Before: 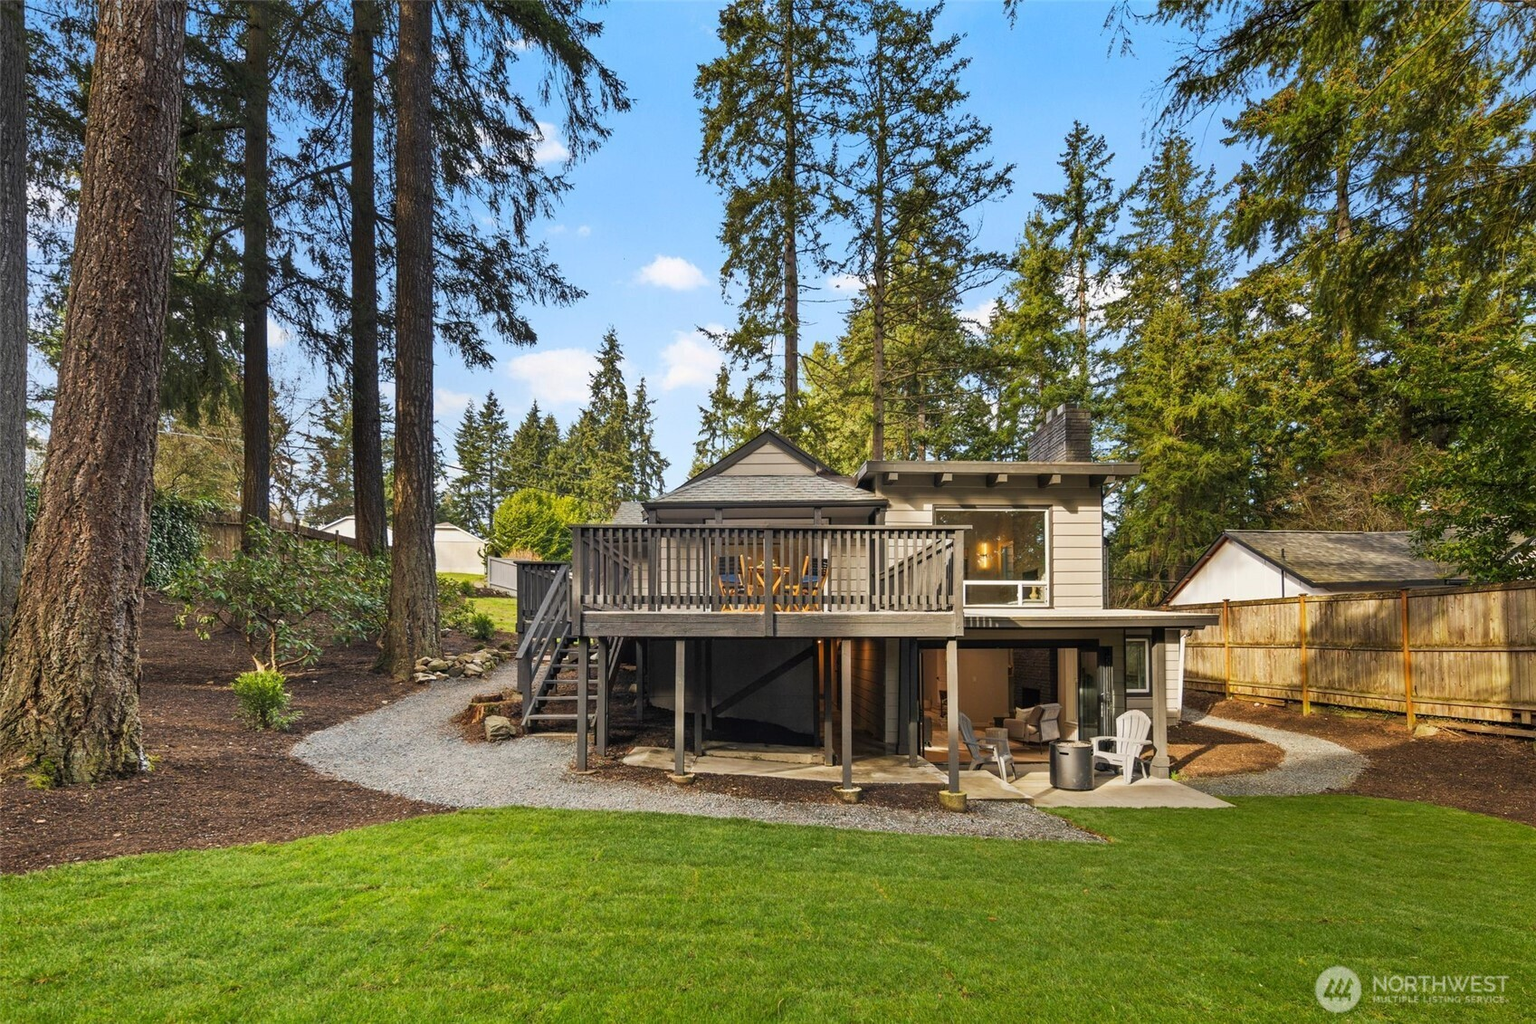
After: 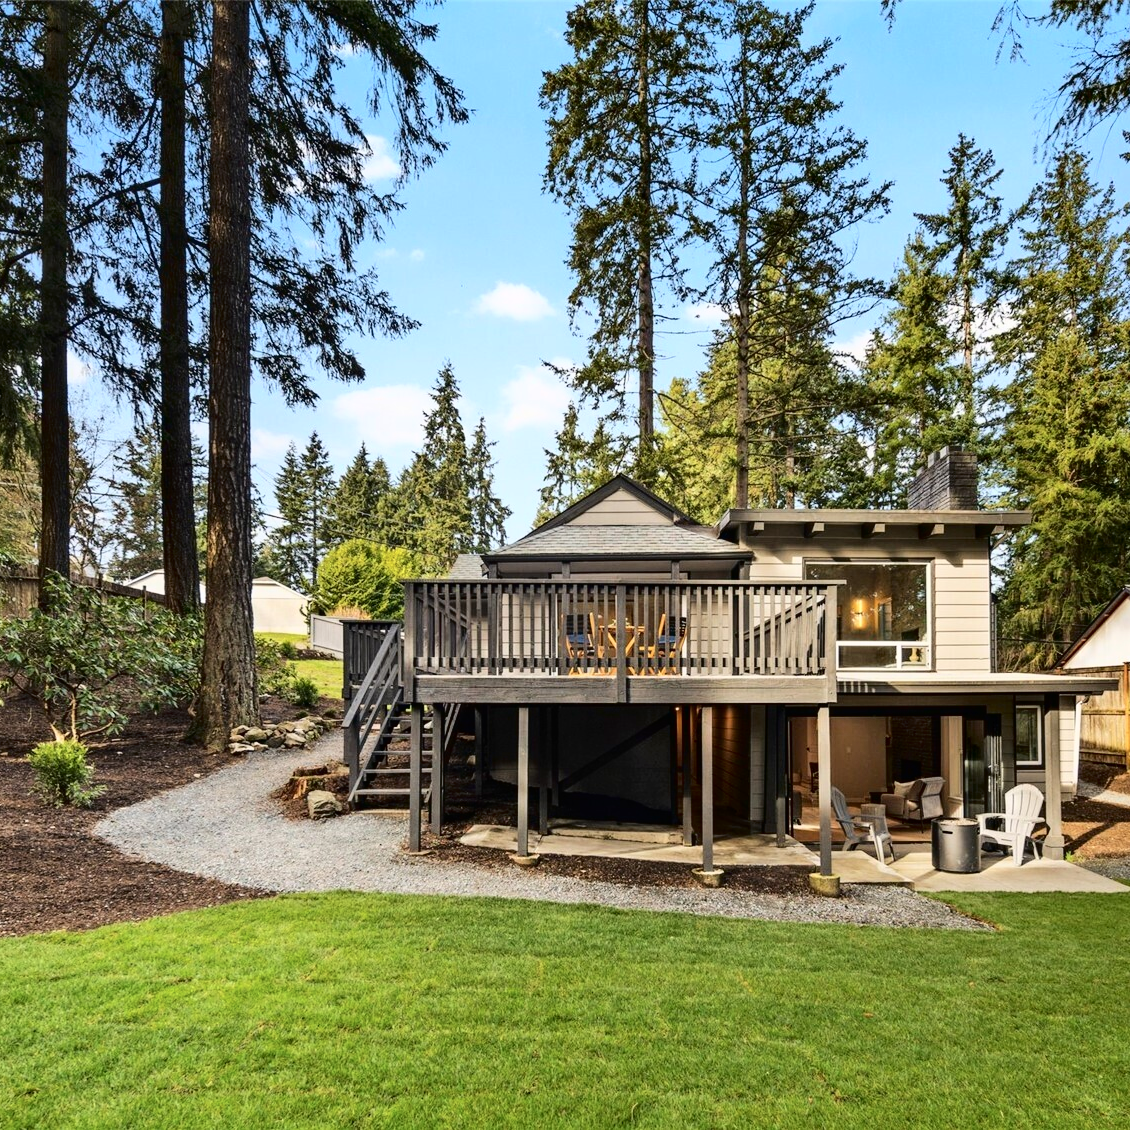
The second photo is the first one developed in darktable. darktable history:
tone curve: curves: ch0 [(0, 0) (0.003, 0.003) (0.011, 0.005) (0.025, 0.008) (0.044, 0.012) (0.069, 0.02) (0.1, 0.031) (0.136, 0.047) (0.177, 0.088) (0.224, 0.141) (0.277, 0.222) (0.335, 0.32) (0.399, 0.425) (0.468, 0.524) (0.543, 0.623) (0.623, 0.716) (0.709, 0.796) (0.801, 0.88) (0.898, 0.959) (1, 1)], color space Lab, independent channels, preserve colors none
crop and rotate: left 13.443%, right 19.931%
